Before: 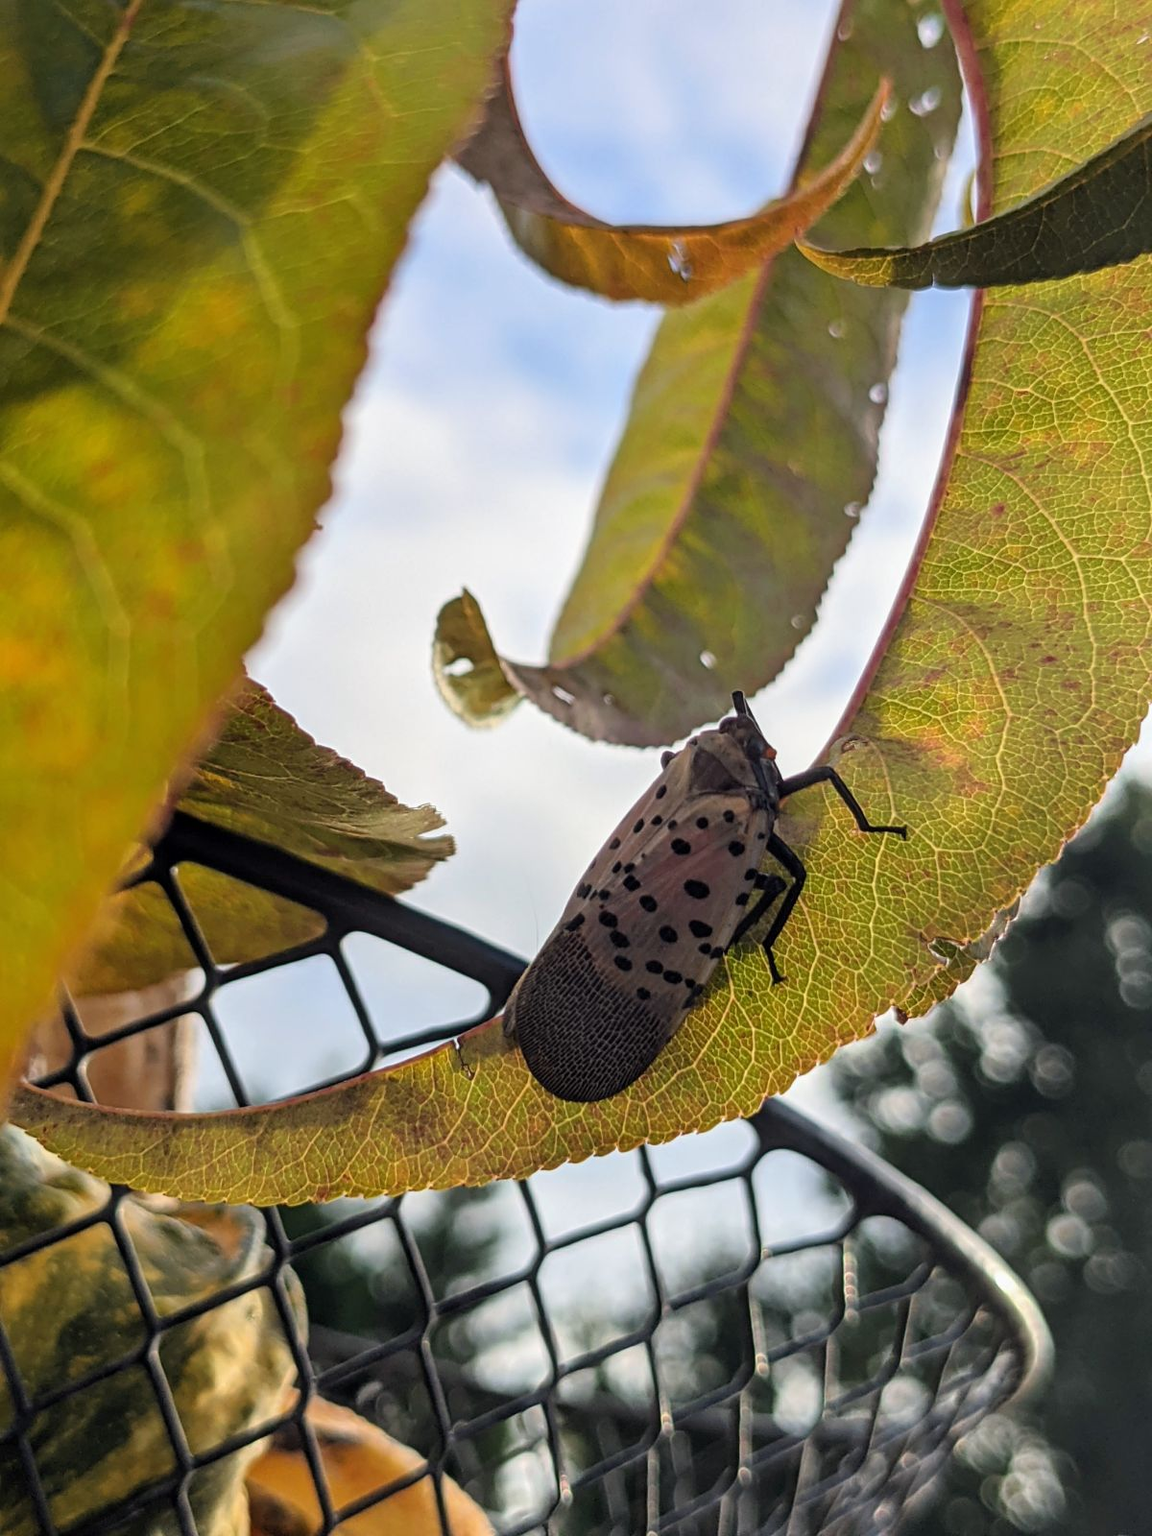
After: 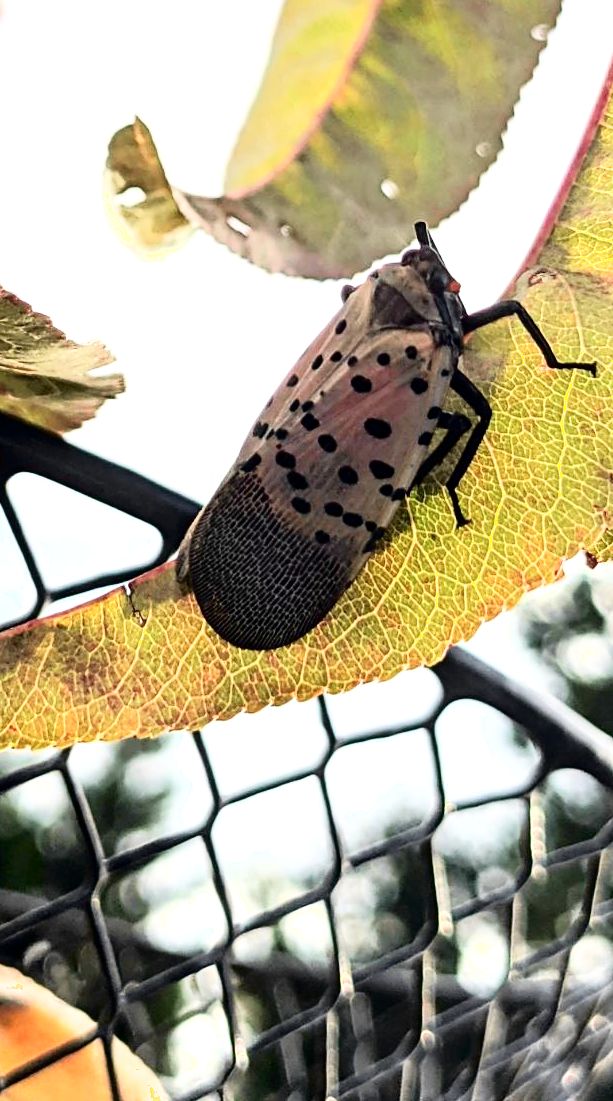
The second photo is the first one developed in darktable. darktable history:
crop and rotate: left 29.025%, top 31.146%, right 19.826%
shadows and highlights: shadows -63.05, white point adjustment -5.31, highlights 60.88
tone equalizer: on, module defaults
contrast brightness saturation: contrast 0.045, saturation 0.07
tone curve: curves: ch0 [(0.003, 0) (0.066, 0.031) (0.163, 0.112) (0.264, 0.238) (0.395, 0.421) (0.517, 0.56) (0.684, 0.734) (0.791, 0.814) (1, 1)]; ch1 [(0, 0) (0.164, 0.115) (0.337, 0.332) (0.39, 0.398) (0.464, 0.461) (0.501, 0.5) (0.507, 0.5) (0.534, 0.532) (0.577, 0.59) (0.652, 0.681) (0.733, 0.749) (0.811, 0.796) (1, 1)]; ch2 [(0, 0) (0.337, 0.382) (0.464, 0.476) (0.501, 0.502) (0.527, 0.54) (0.551, 0.565) (0.6, 0.59) (0.687, 0.675) (1, 1)], color space Lab, independent channels, preserve colors none
exposure: exposure 0.946 EV, compensate highlight preservation false
